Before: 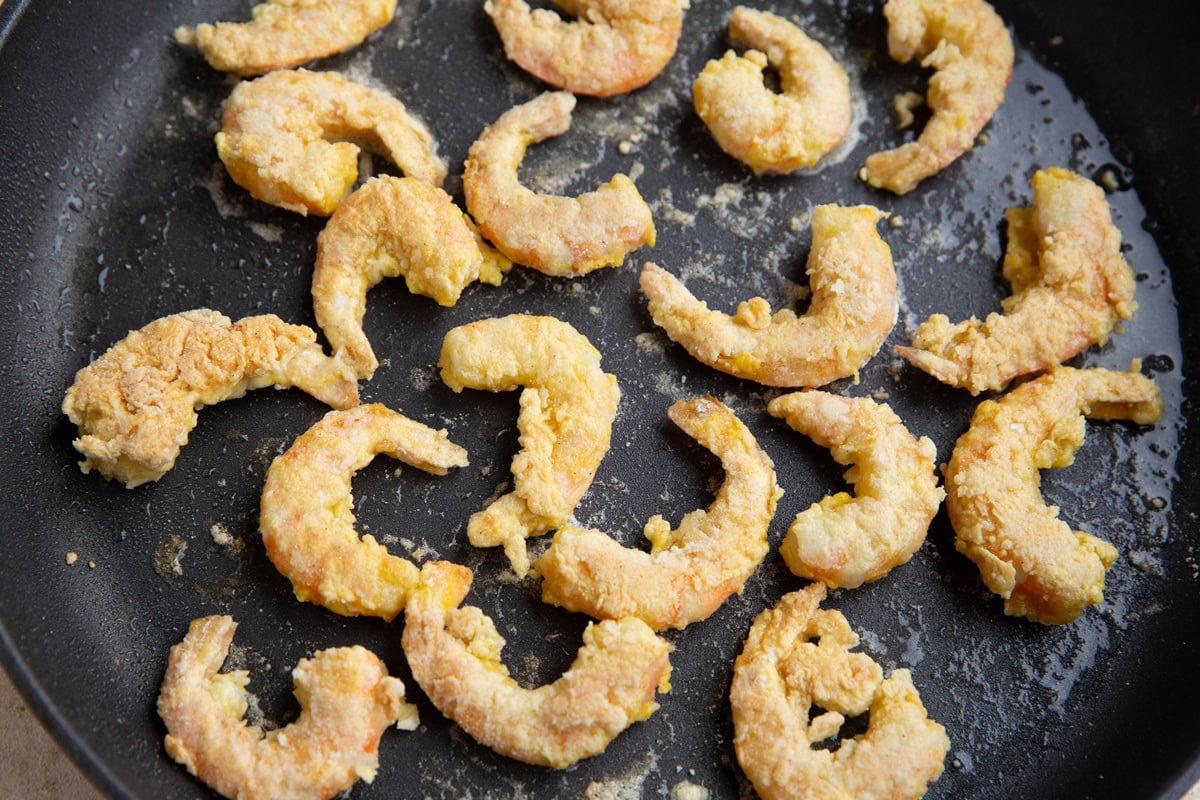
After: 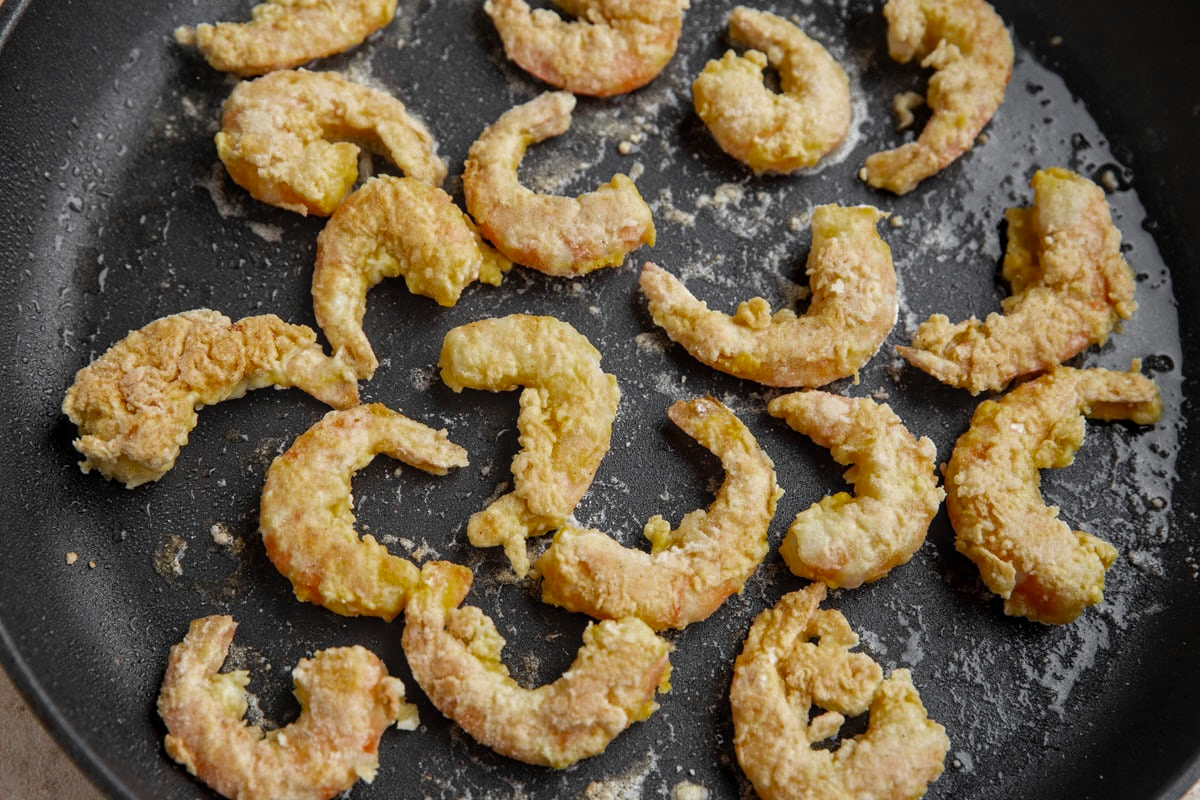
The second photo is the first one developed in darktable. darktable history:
local contrast: on, module defaults
color zones: curves: ch0 [(0.004, 0.388) (0.125, 0.392) (0.25, 0.404) (0.375, 0.5) (0.5, 0.5) (0.625, 0.5) (0.75, 0.5) (0.875, 0.5)]; ch1 [(0, 0.5) (0.125, 0.5) (0.25, 0.5) (0.375, 0.124) (0.524, 0.124) (0.645, 0.128) (0.789, 0.132) (0.914, 0.096) (0.998, 0.068)]
